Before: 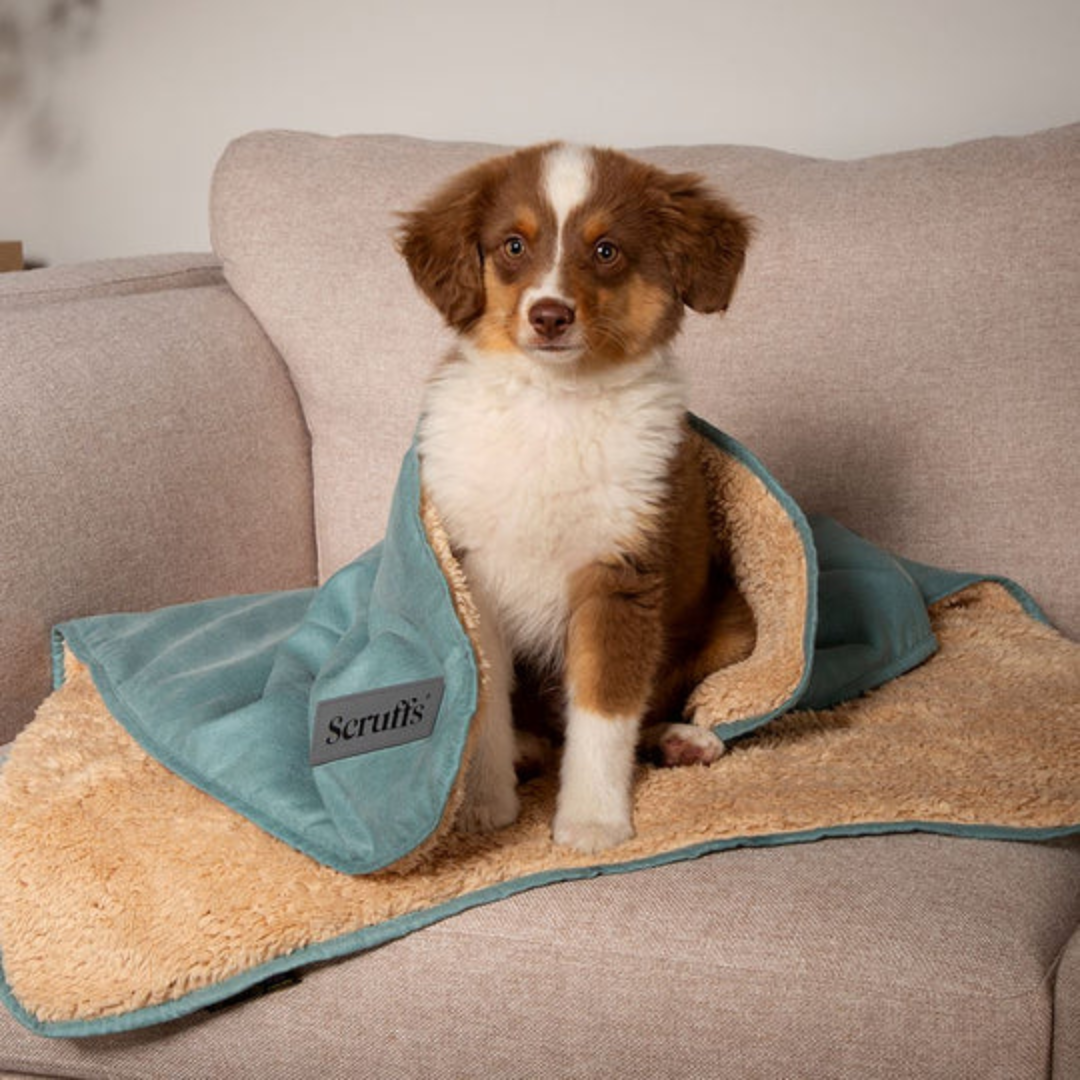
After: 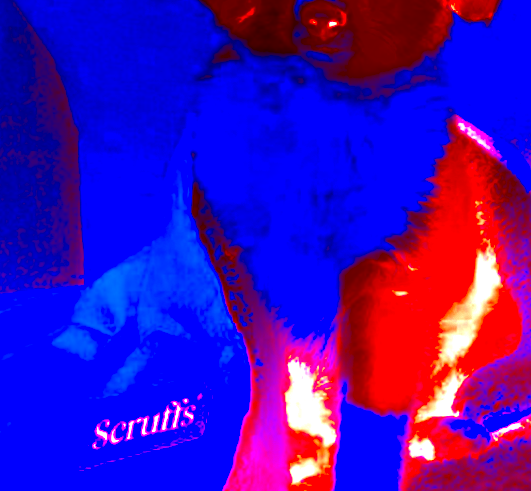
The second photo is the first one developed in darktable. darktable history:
color balance rgb: perceptual saturation grading › global saturation 25%, global vibrance 20%
exposure: black level correction 0, exposure 0.95 EV, compensate exposure bias true, compensate highlight preservation false
local contrast: highlights 60%, shadows 60%, detail 160%
color balance: lift [1.003, 0.993, 1.001, 1.007], gamma [1.018, 1.072, 0.959, 0.928], gain [0.974, 0.873, 1.031, 1.127]
bloom: threshold 82.5%, strength 16.25%
white balance: red 8, blue 8
rotate and perspective: rotation -0.013°, lens shift (vertical) -0.027, lens shift (horizontal) 0.178, crop left 0.016, crop right 0.989, crop top 0.082, crop bottom 0.918
crop: left 25%, top 25%, right 25%, bottom 25%
